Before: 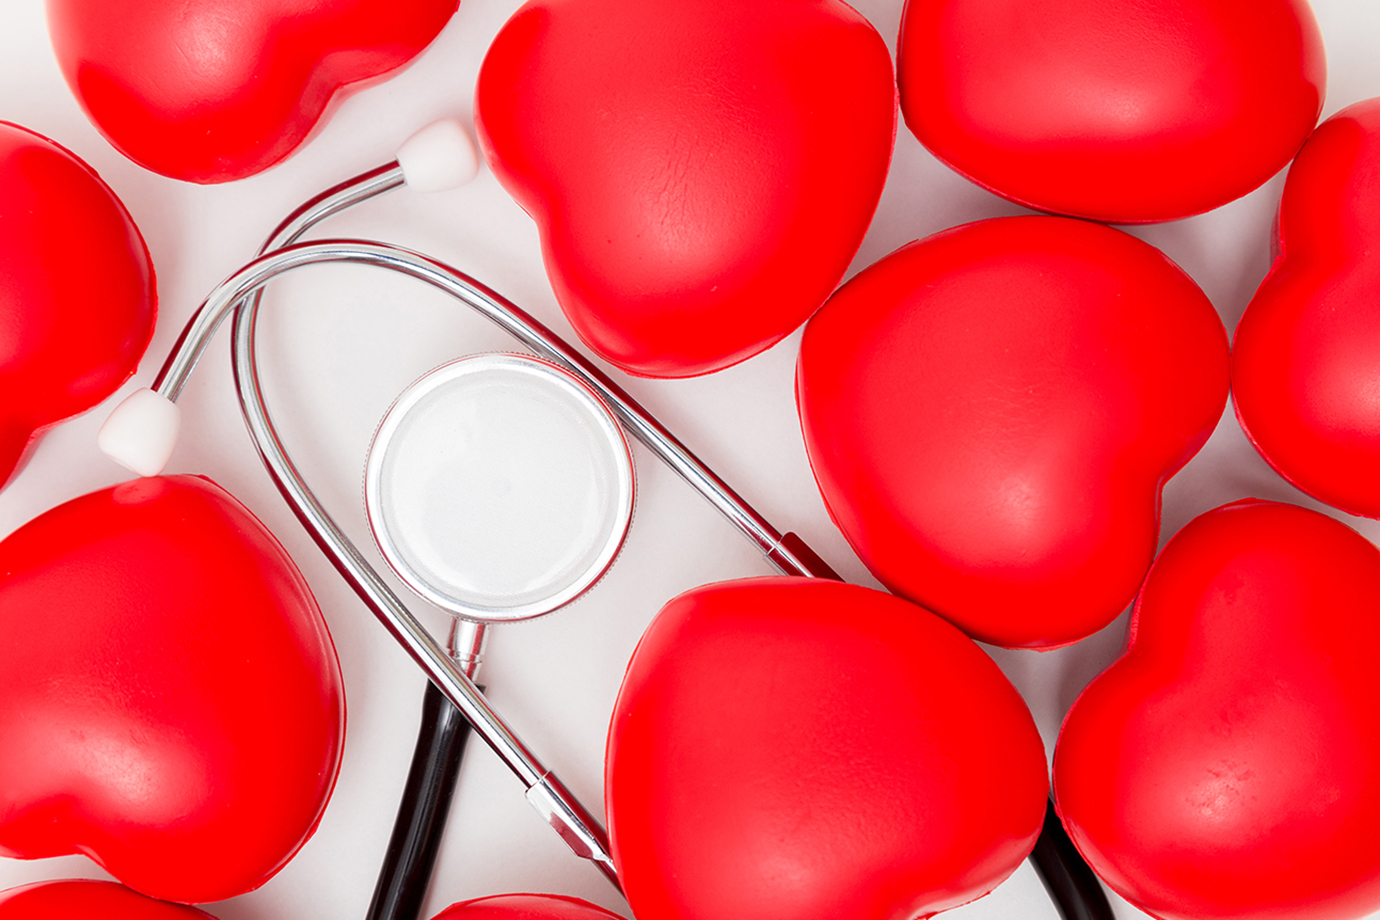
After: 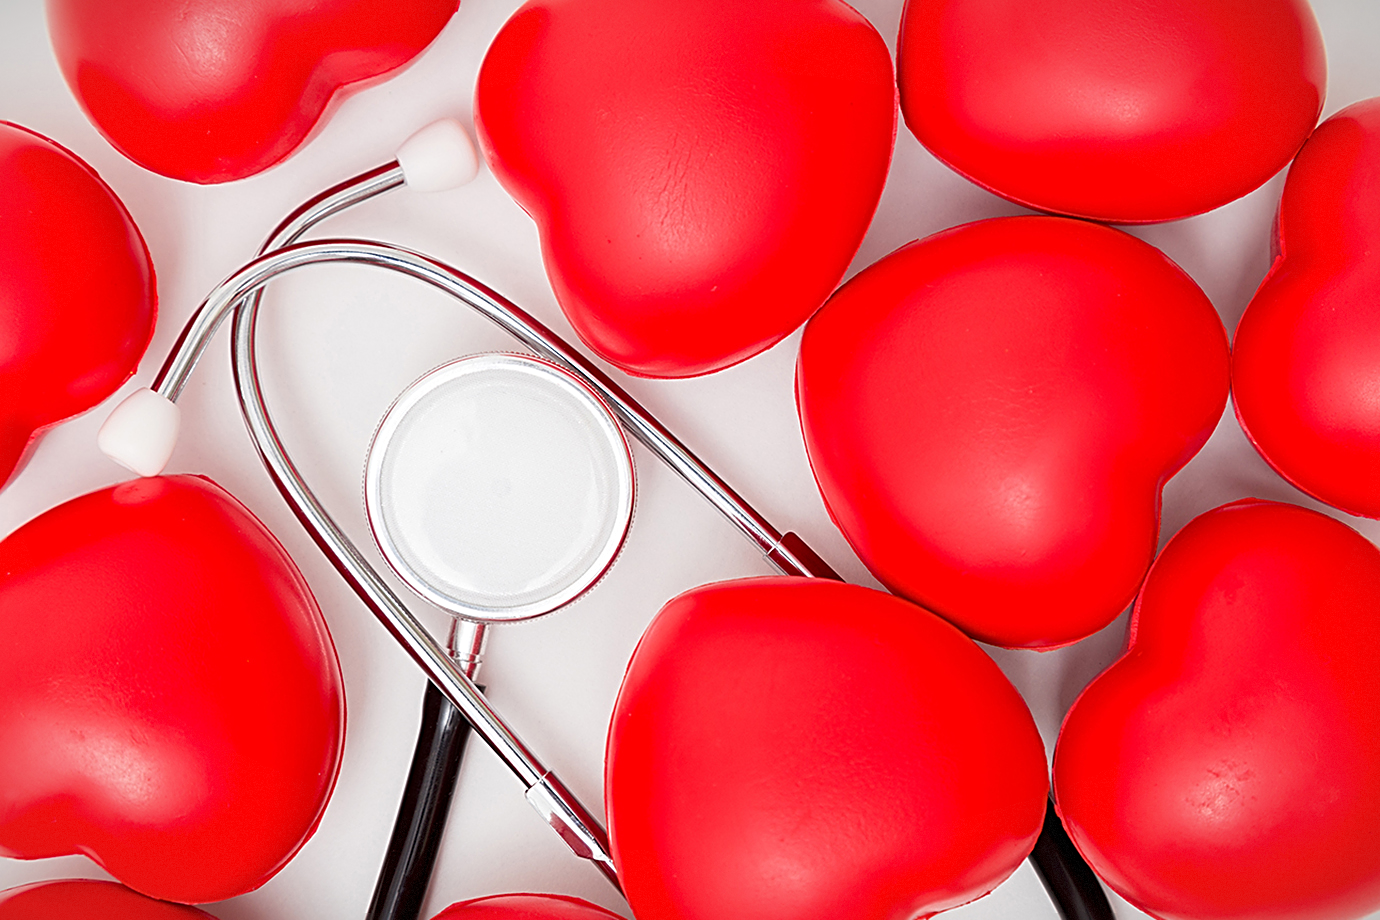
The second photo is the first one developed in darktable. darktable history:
sharpen: radius 2.638, amount 0.654
vignetting: fall-off start 98.51%, fall-off radius 99.73%, brightness -0.587, saturation -0.107, width/height ratio 1.425, dithering 8-bit output
